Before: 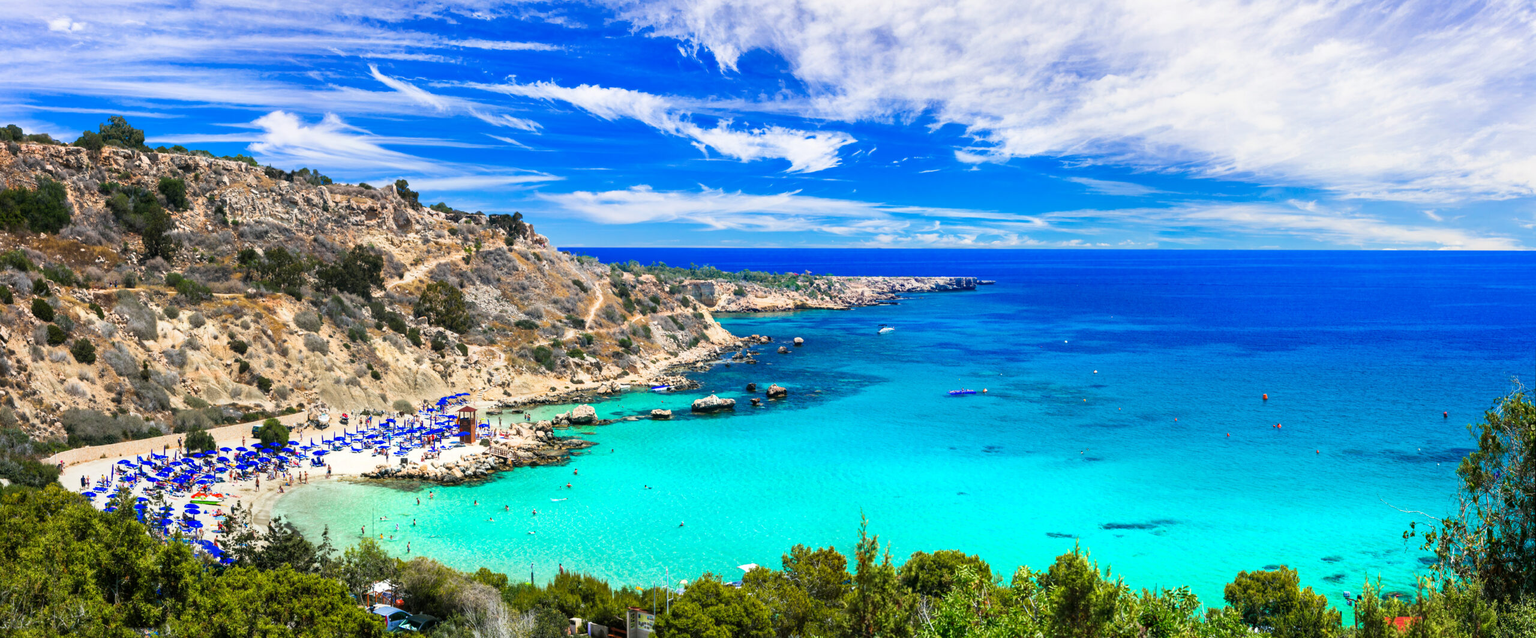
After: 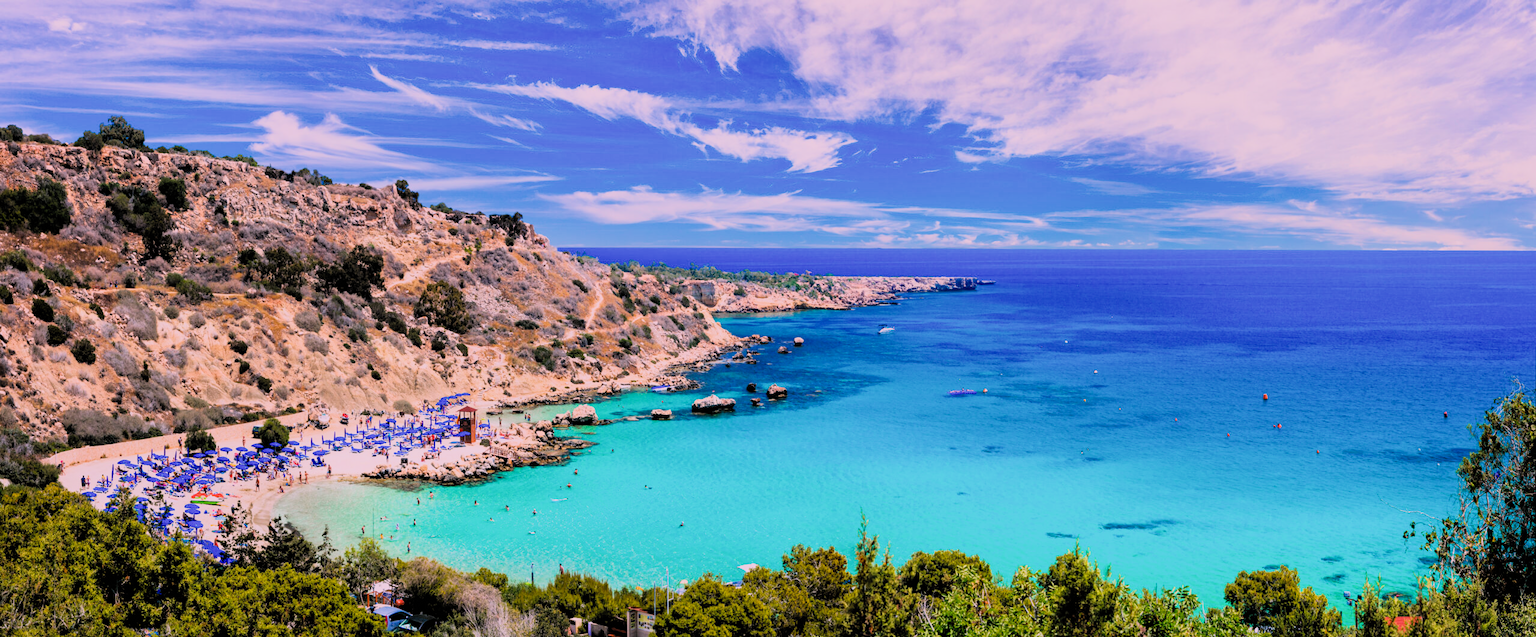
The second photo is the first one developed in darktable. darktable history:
white balance: red 1.188, blue 1.11
filmic rgb: black relative exposure -4.58 EV, white relative exposure 4.8 EV, threshold 3 EV, hardness 2.36, latitude 36.07%, contrast 1.048, highlights saturation mix 1.32%, shadows ↔ highlights balance 1.25%, color science v4 (2020), enable highlight reconstruction true
